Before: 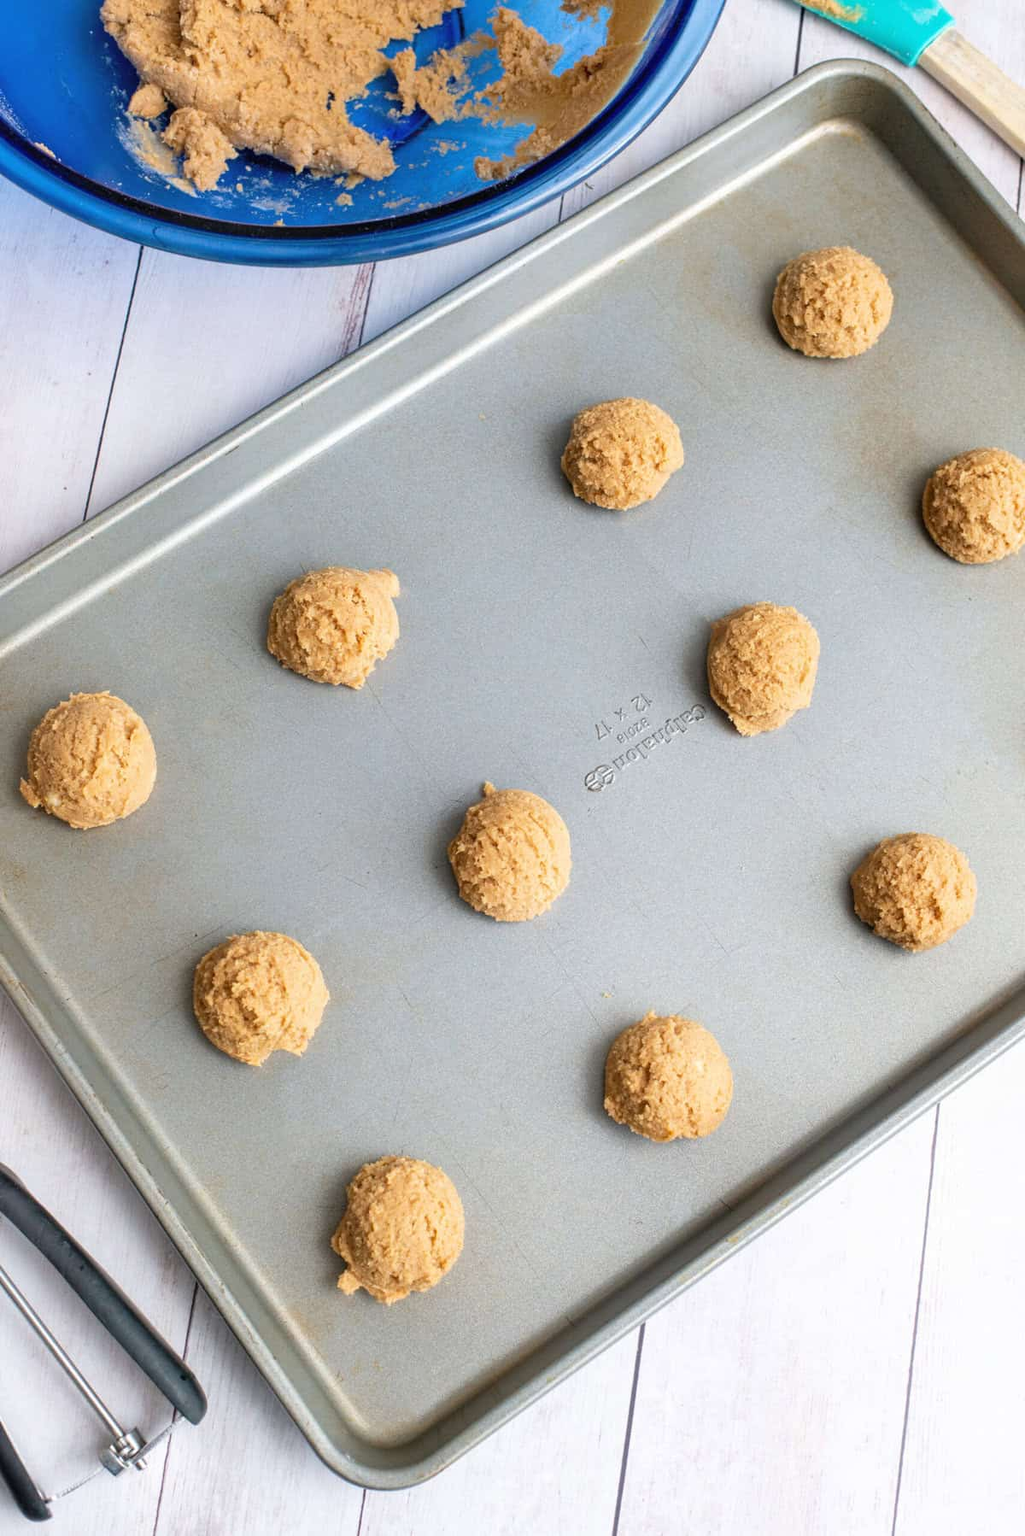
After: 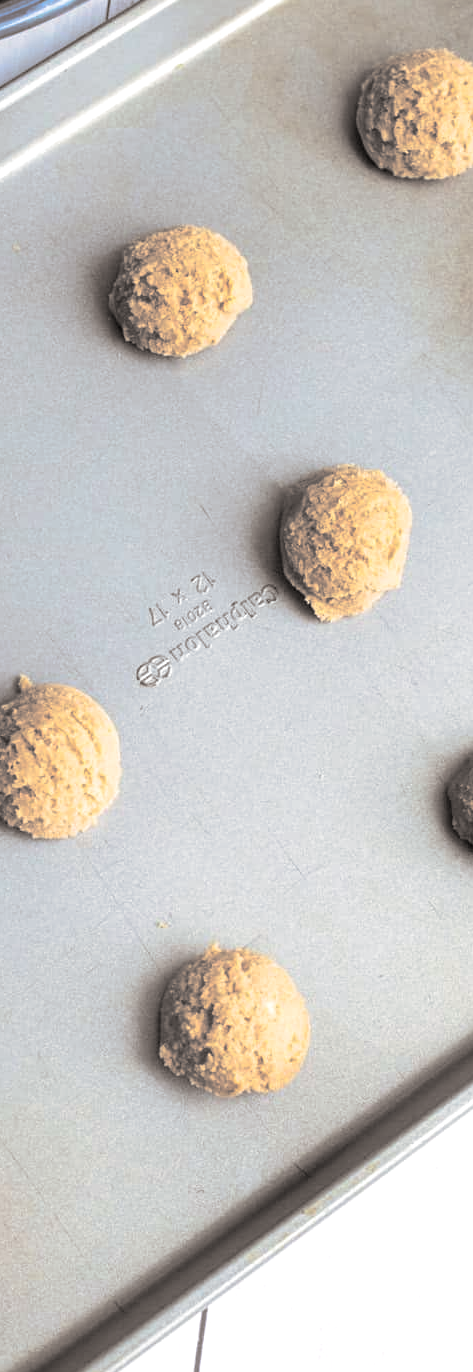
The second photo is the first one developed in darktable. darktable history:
exposure: exposure 0.207 EV, compensate highlight preservation false
crop: left 45.721%, top 13.393%, right 14.118%, bottom 10.01%
split-toning: shadows › hue 26°, shadows › saturation 0.09, highlights › hue 40°, highlights › saturation 0.18, balance -63, compress 0%
